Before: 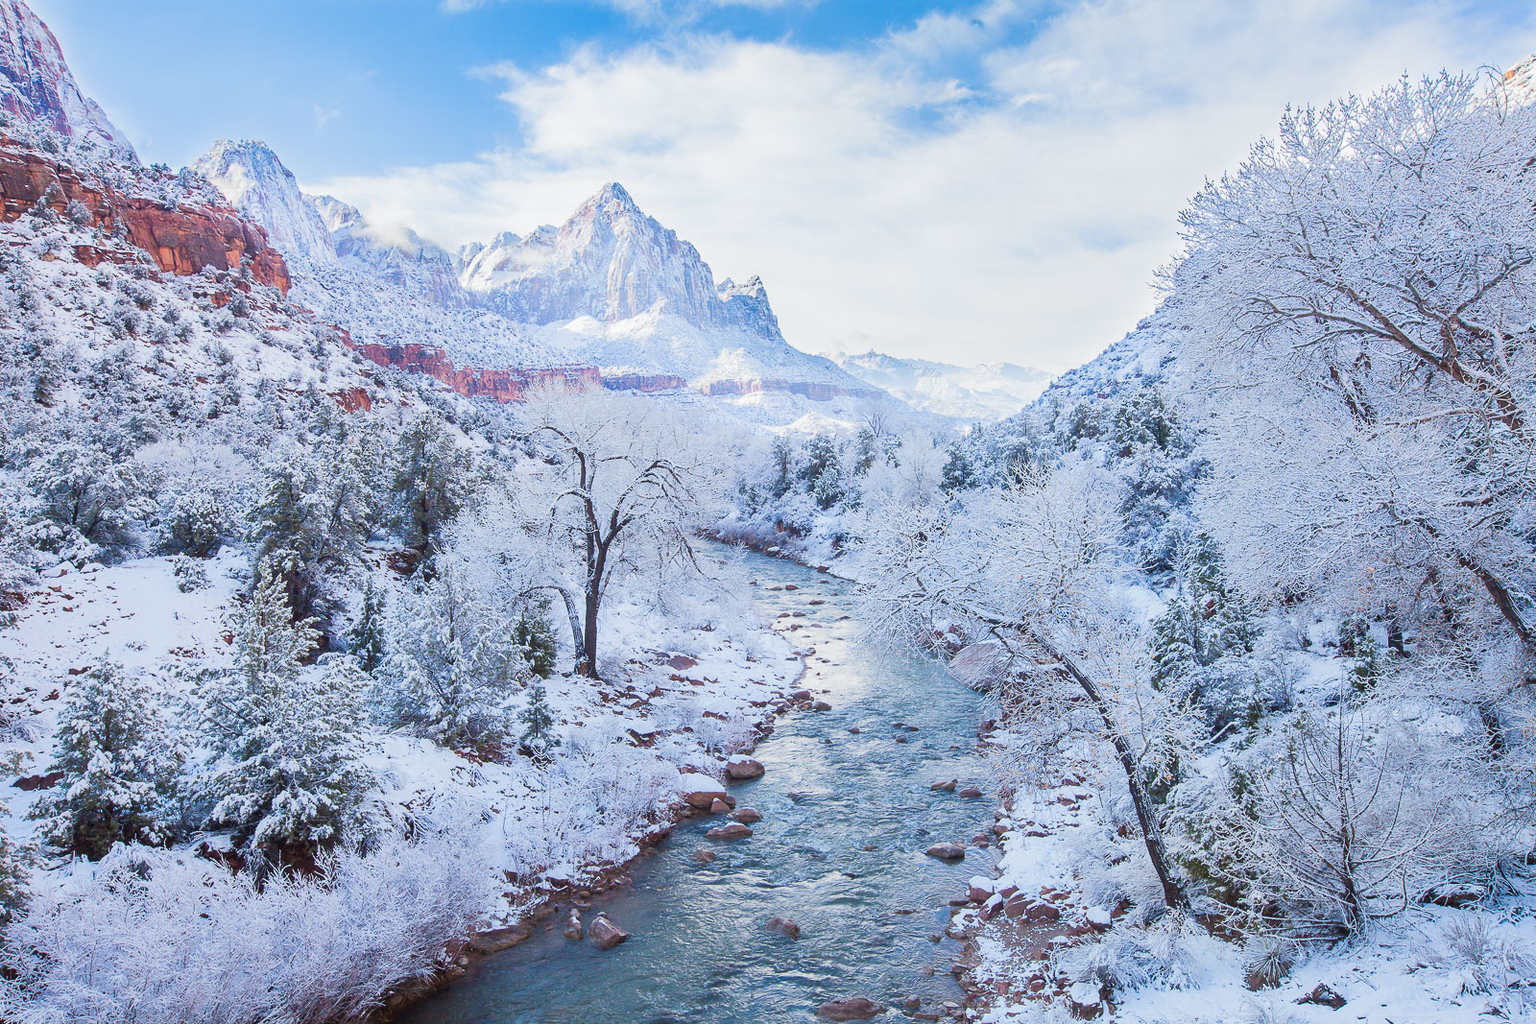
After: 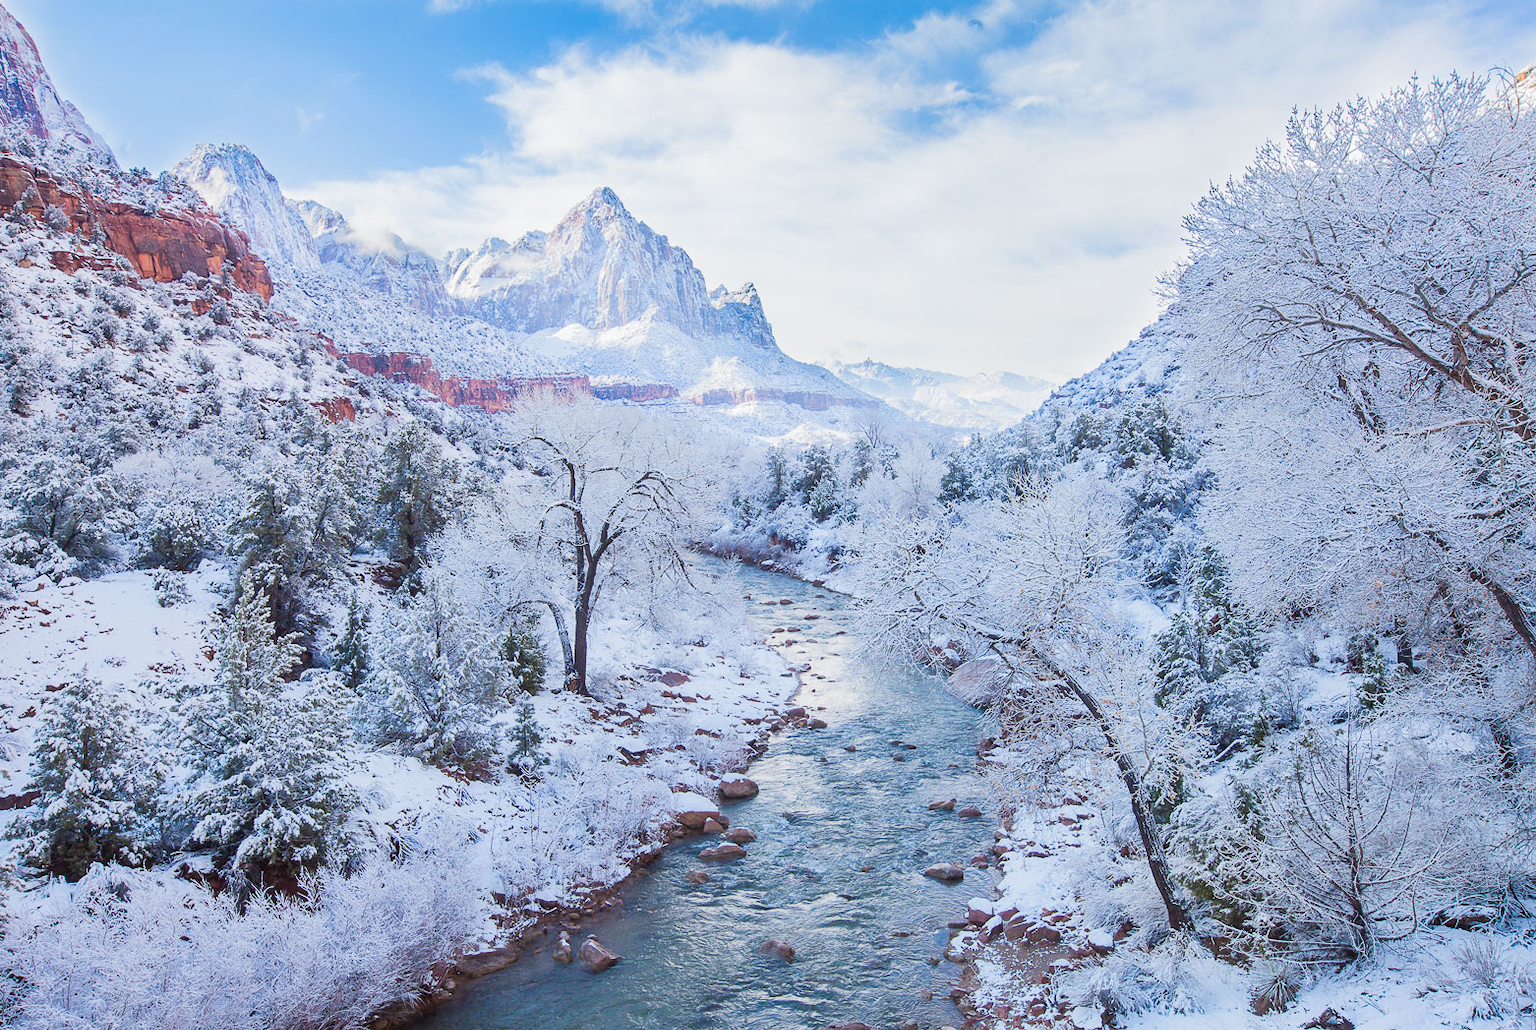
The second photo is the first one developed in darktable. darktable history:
crop and rotate: left 1.604%, right 0.759%, bottom 1.722%
